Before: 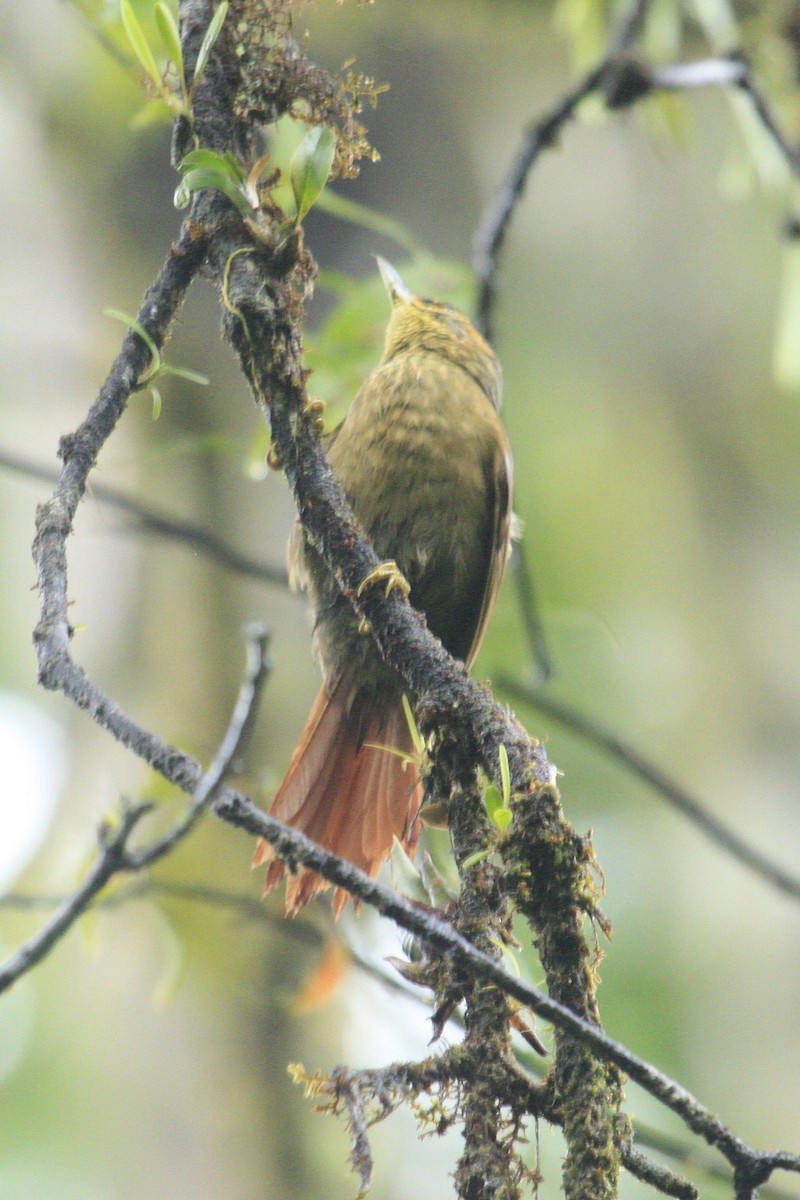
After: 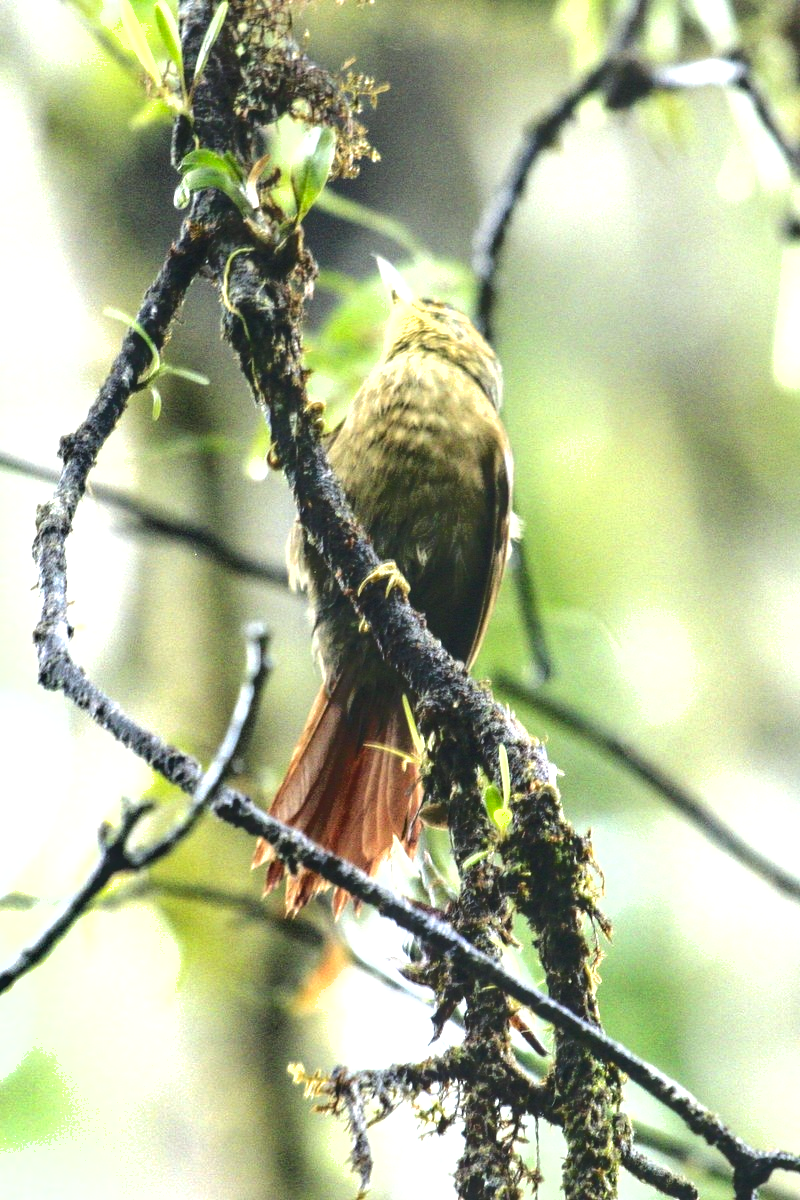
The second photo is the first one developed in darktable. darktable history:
local contrast: on, module defaults
white balance: red 0.982, blue 1.018
shadows and highlights: radius 337.17, shadows 29.01, soften with gaussian
exposure: exposure 0.943 EV, compensate highlight preservation false
